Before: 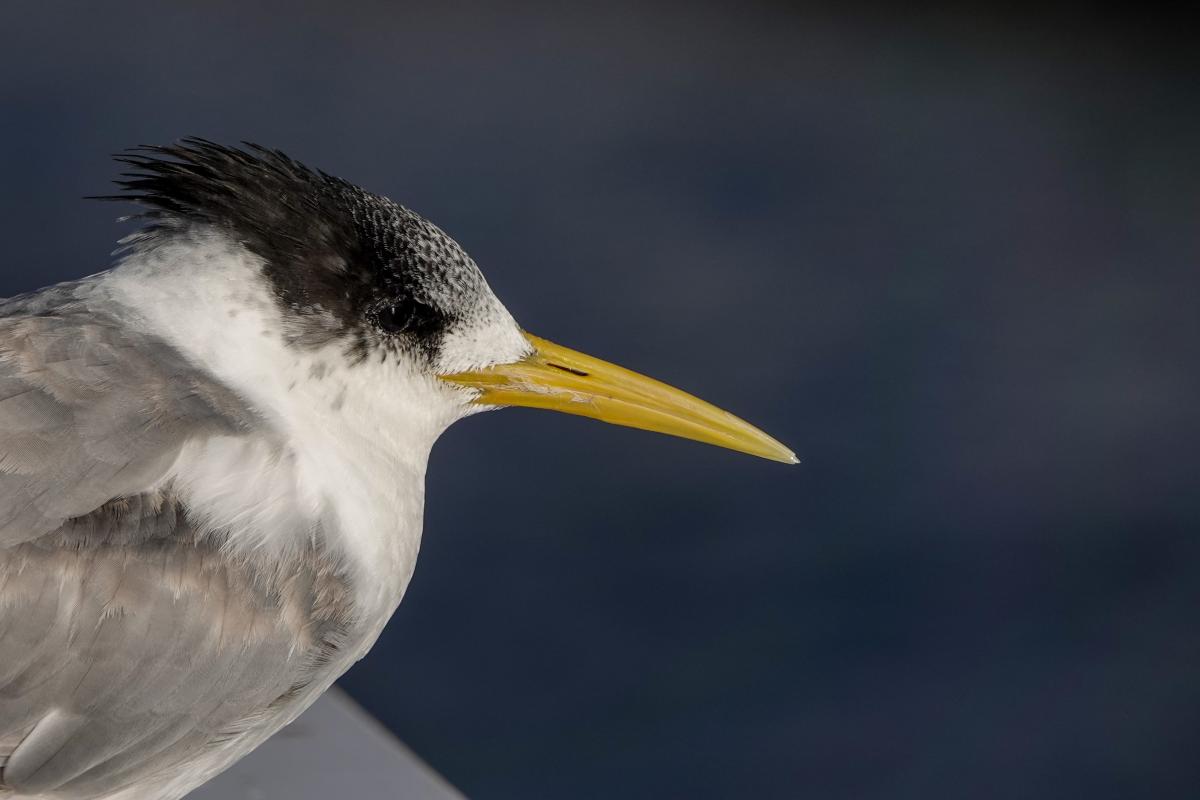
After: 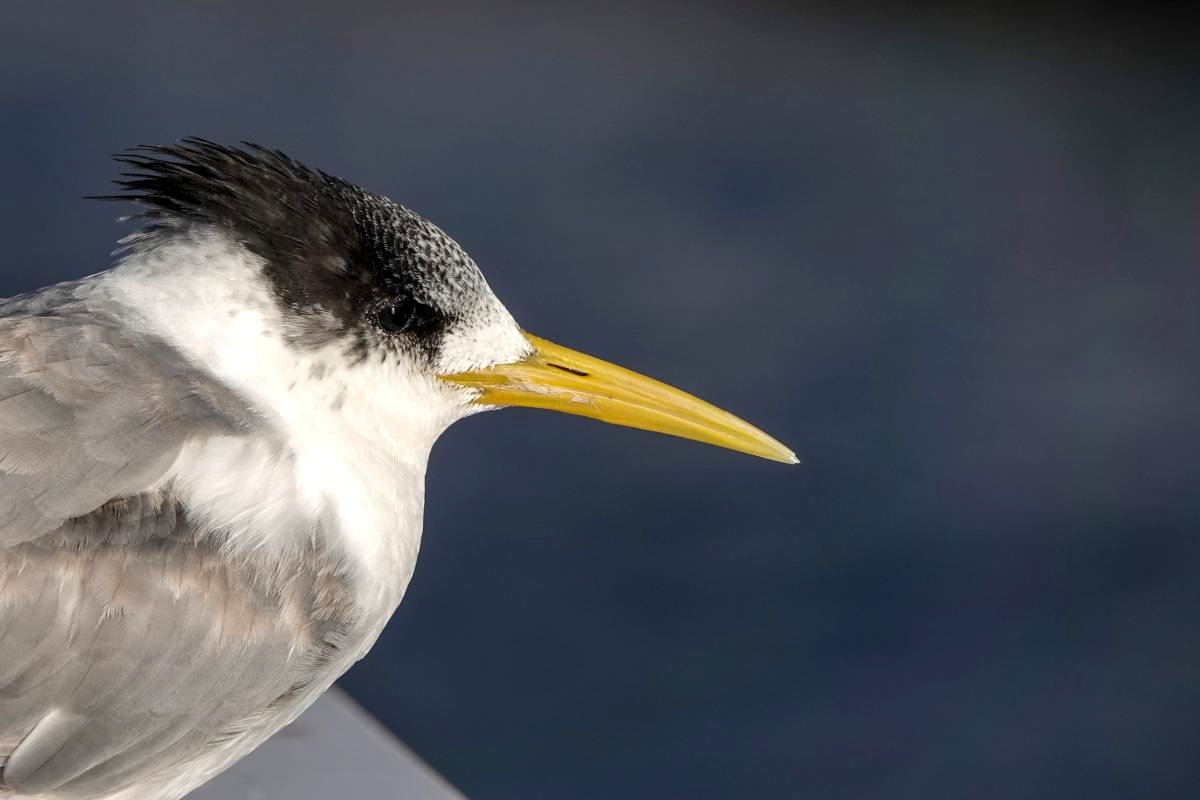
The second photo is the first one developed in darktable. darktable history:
exposure: exposure 0.554 EV, compensate highlight preservation false
